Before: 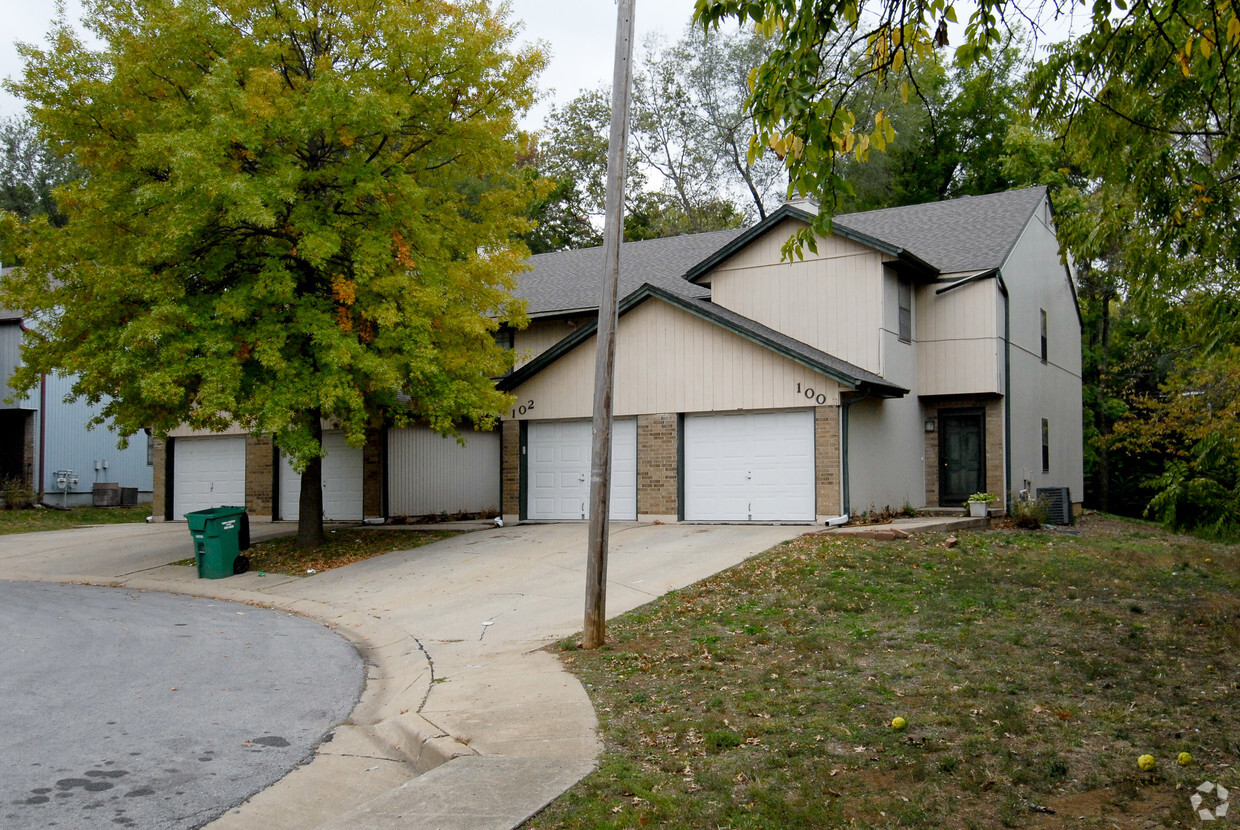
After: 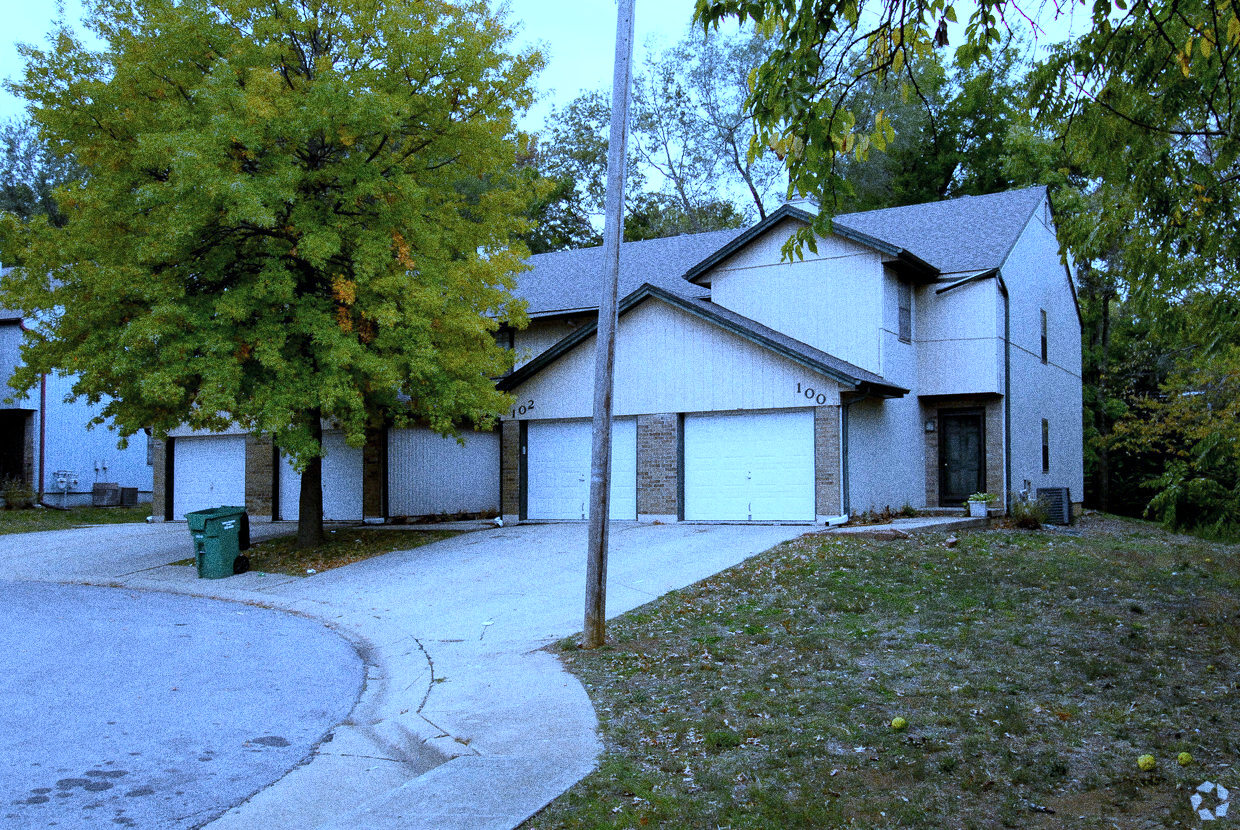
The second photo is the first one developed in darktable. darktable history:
grain: coarseness 10.62 ISO, strength 55.56%
shadows and highlights: shadows 25, white point adjustment -3, highlights -30
color zones: curves: ch0 [(0.018, 0.548) (0.197, 0.654) (0.425, 0.447) (0.605, 0.658) (0.732, 0.579)]; ch1 [(0.105, 0.531) (0.224, 0.531) (0.386, 0.39) (0.618, 0.456) (0.732, 0.456) (0.956, 0.421)]; ch2 [(0.039, 0.583) (0.215, 0.465) (0.399, 0.544) (0.465, 0.548) (0.614, 0.447) (0.724, 0.43) (0.882, 0.623) (0.956, 0.632)]
white balance: red 0.766, blue 1.537
